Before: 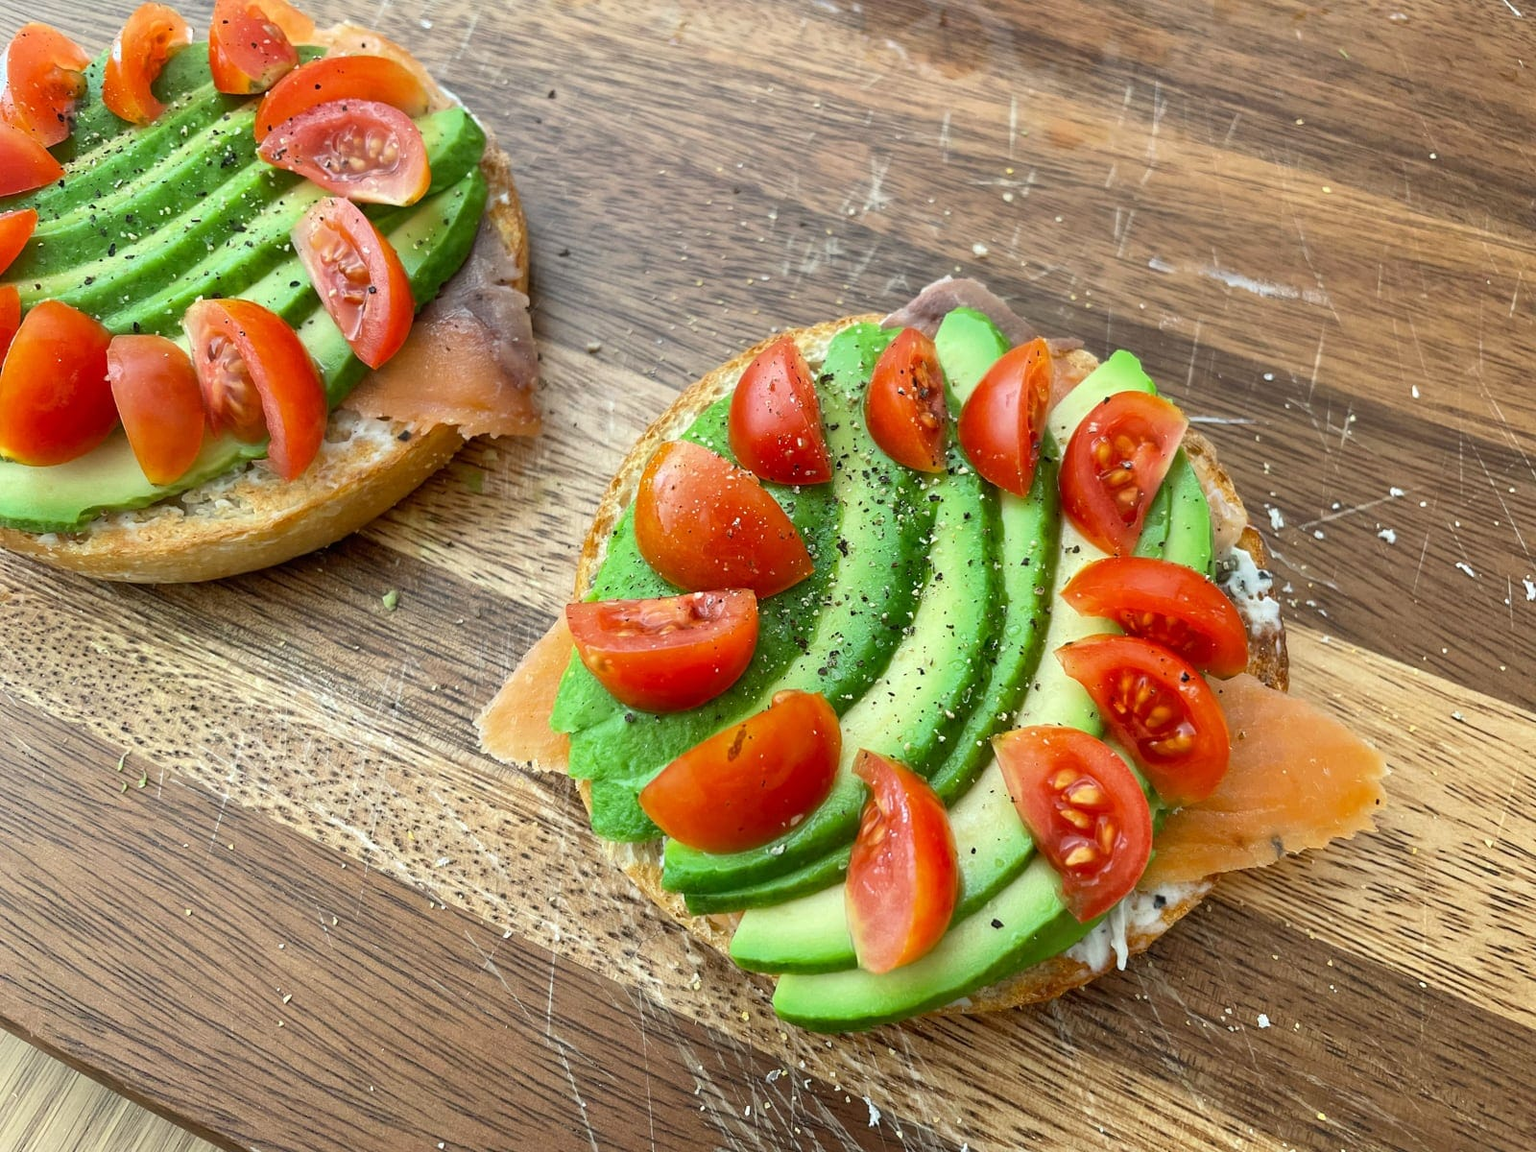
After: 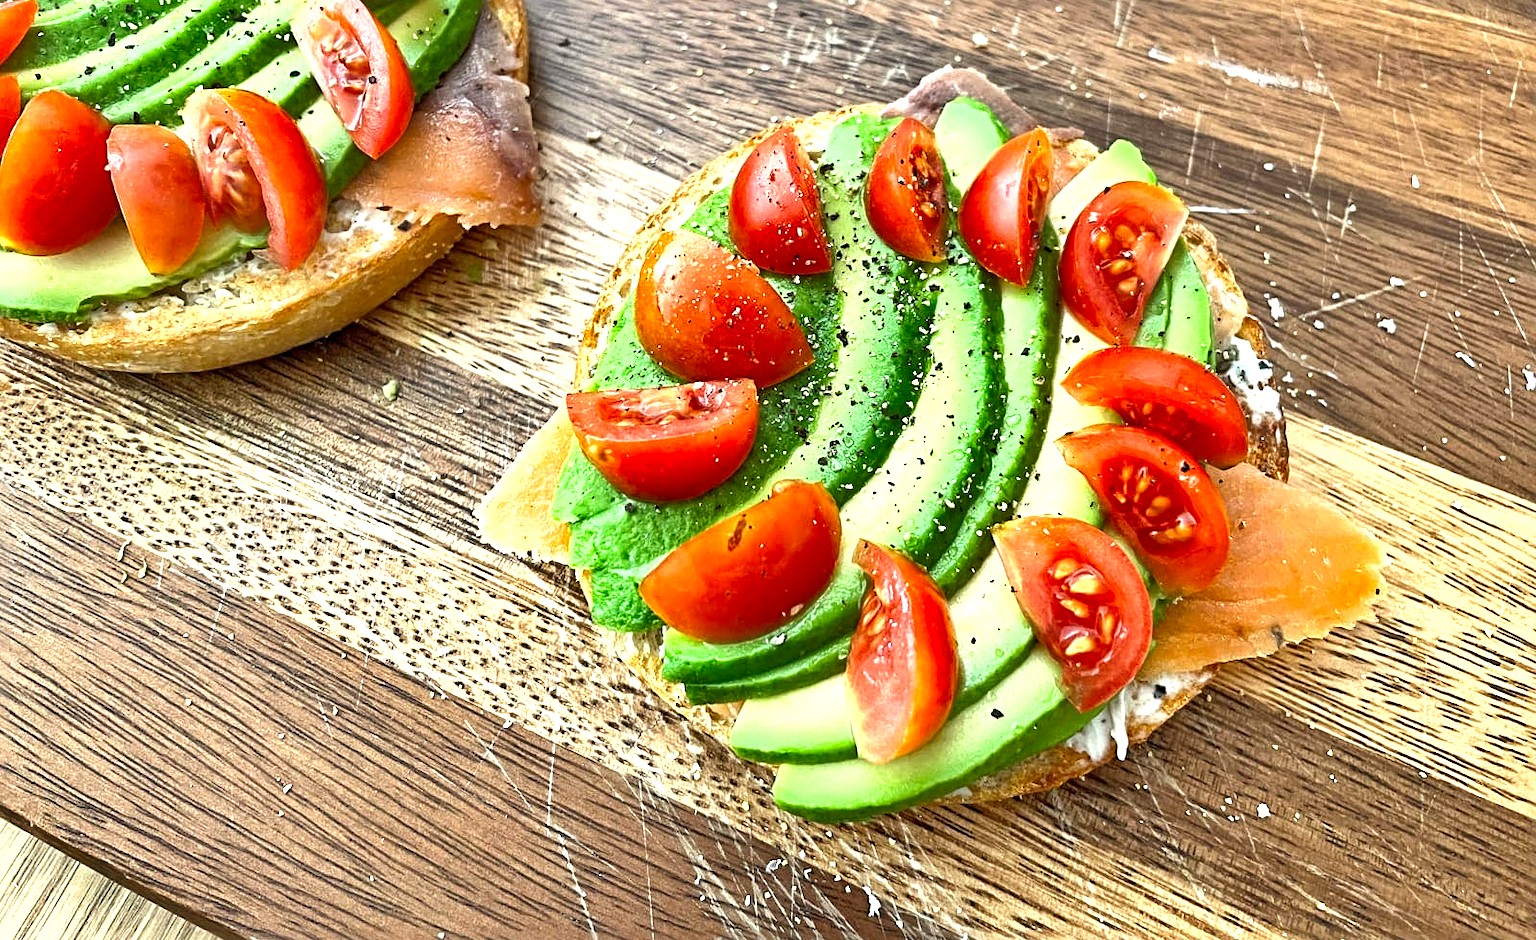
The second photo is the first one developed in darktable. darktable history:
crop and rotate: top 18.279%
shadows and highlights: soften with gaussian
sharpen: radius 3.983
local contrast: highlights 102%, shadows 99%, detail 119%, midtone range 0.2
exposure: black level correction 0, exposure 0.896 EV, compensate exposure bias true, compensate highlight preservation false
